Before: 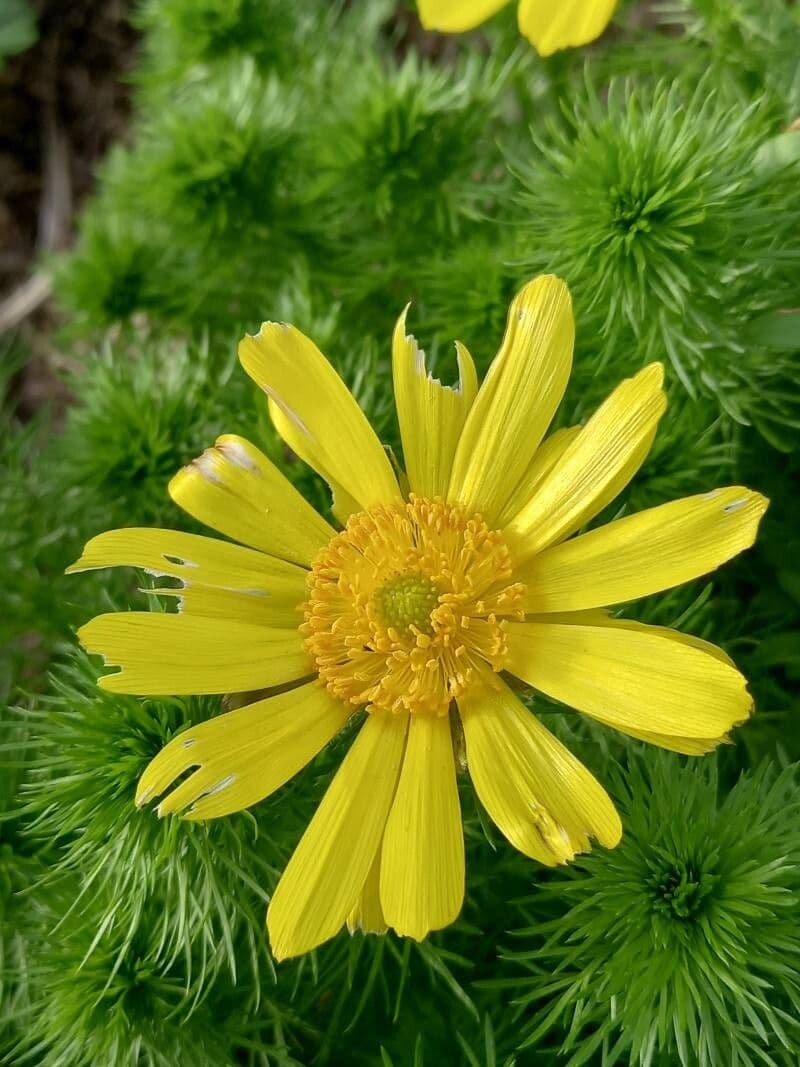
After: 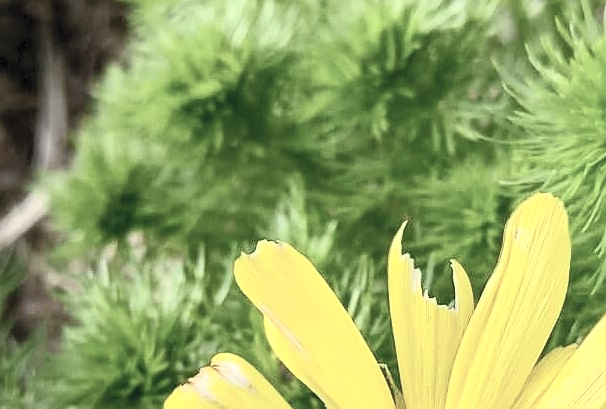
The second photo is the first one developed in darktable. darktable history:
contrast brightness saturation: contrast 0.427, brightness 0.563, saturation -0.205
crop: left 0.531%, top 7.634%, right 23.613%, bottom 53.996%
sharpen: on, module defaults
color zones: curves: ch1 [(0, 0.469) (0.01, 0.469) (0.12, 0.446) (0.248, 0.469) (0.5, 0.5) (0.748, 0.5) (0.99, 0.469) (1, 0.469)]
